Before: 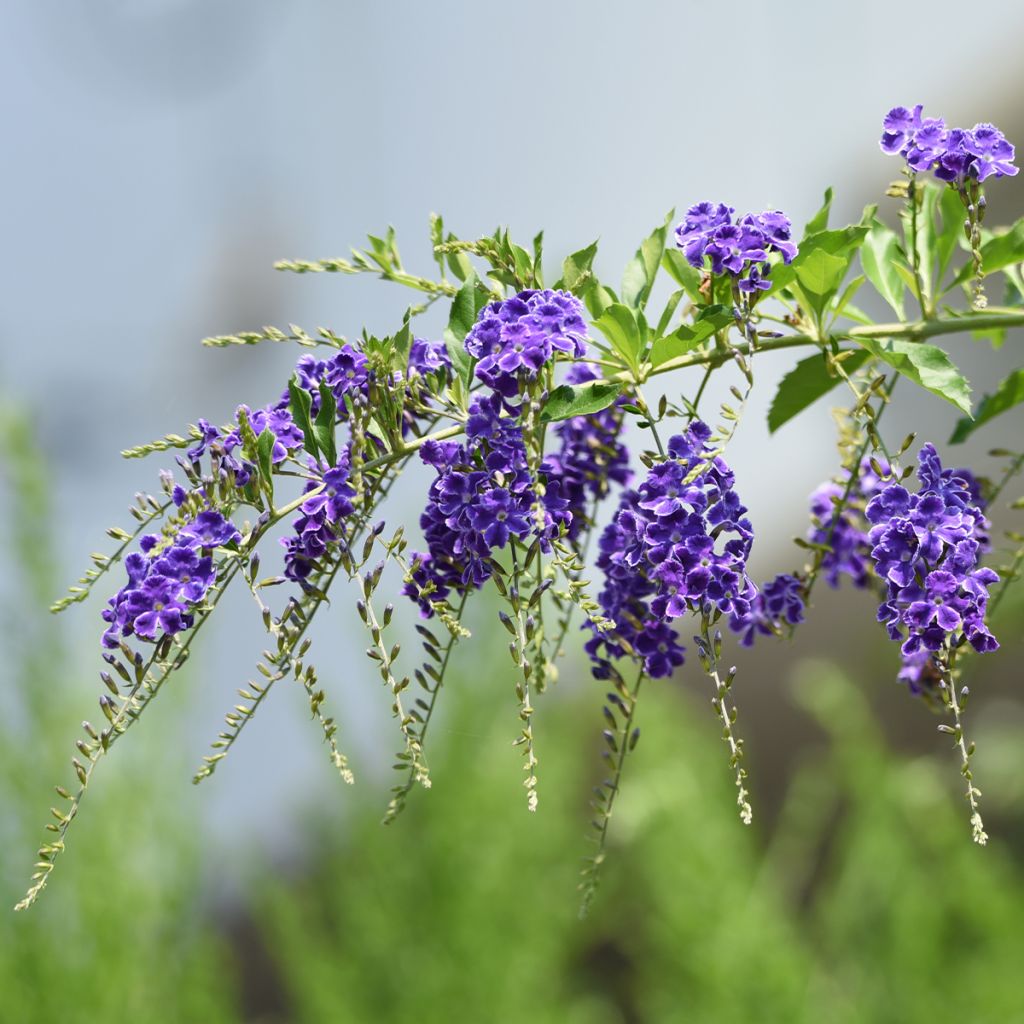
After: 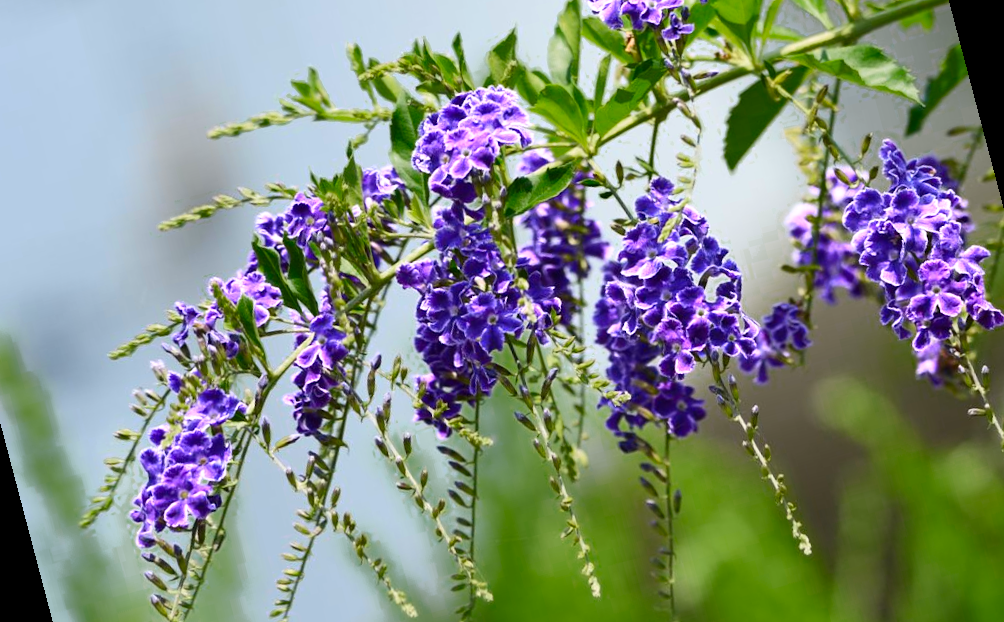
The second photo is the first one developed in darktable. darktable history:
haze removal: strength 0.02, distance 0.25, compatibility mode true, adaptive false
rotate and perspective: rotation -14.8°, crop left 0.1, crop right 0.903, crop top 0.25, crop bottom 0.748
color zones: curves: ch0 [(0, 0.558) (0.143, 0.548) (0.286, 0.447) (0.429, 0.259) (0.571, 0.5) (0.714, 0.5) (0.857, 0.593) (1, 0.558)]; ch1 [(0, 0.543) (0.01, 0.544) (0.12, 0.492) (0.248, 0.458) (0.5, 0.534) (0.748, 0.5) (0.99, 0.469) (1, 0.543)]; ch2 [(0, 0.507) (0.143, 0.522) (0.286, 0.505) (0.429, 0.5) (0.571, 0.5) (0.714, 0.5) (0.857, 0.5) (1, 0.507)]
contrast brightness saturation: contrast 0.16, saturation 0.32
